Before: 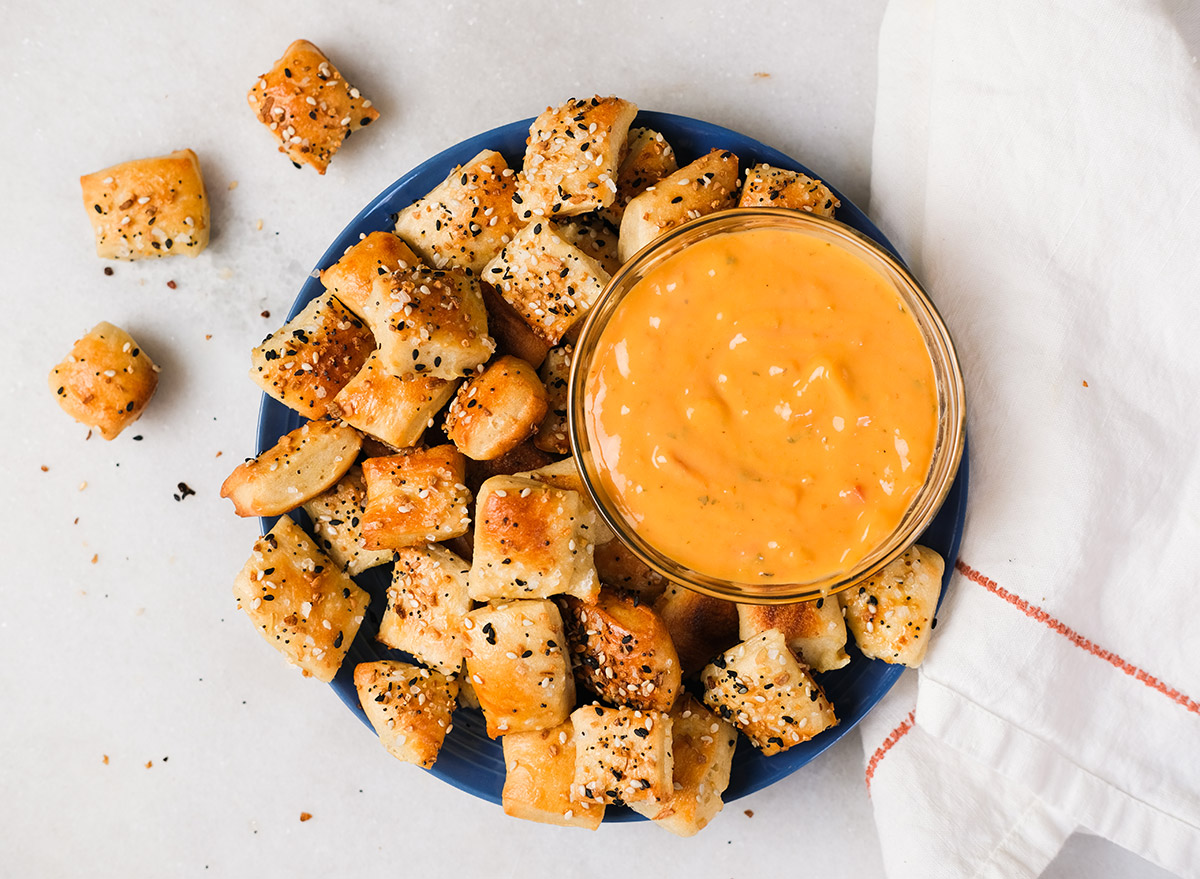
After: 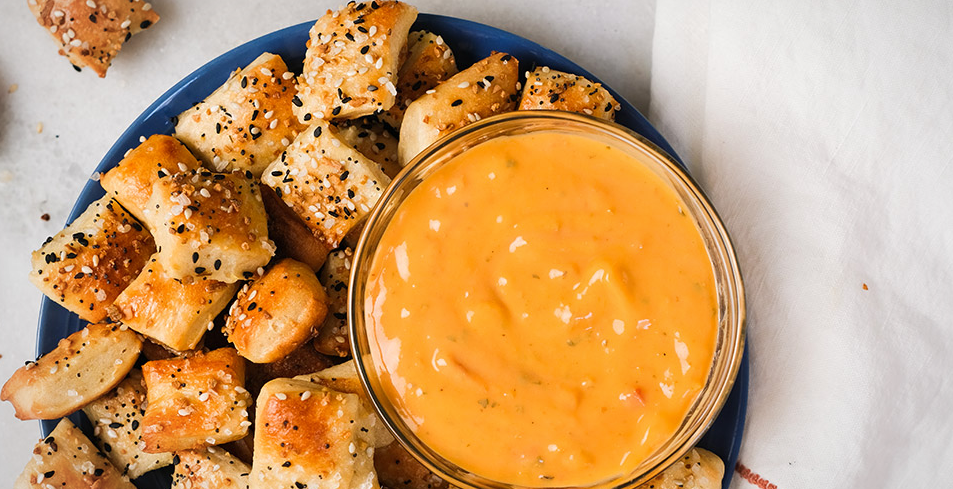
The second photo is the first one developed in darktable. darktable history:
vignetting: fall-off radius 100%, width/height ratio 1.337
crop: left 18.38%, top 11.092%, right 2.134%, bottom 33.217%
shadows and highlights: shadows 4.1, highlights -17.6, soften with gaussian
